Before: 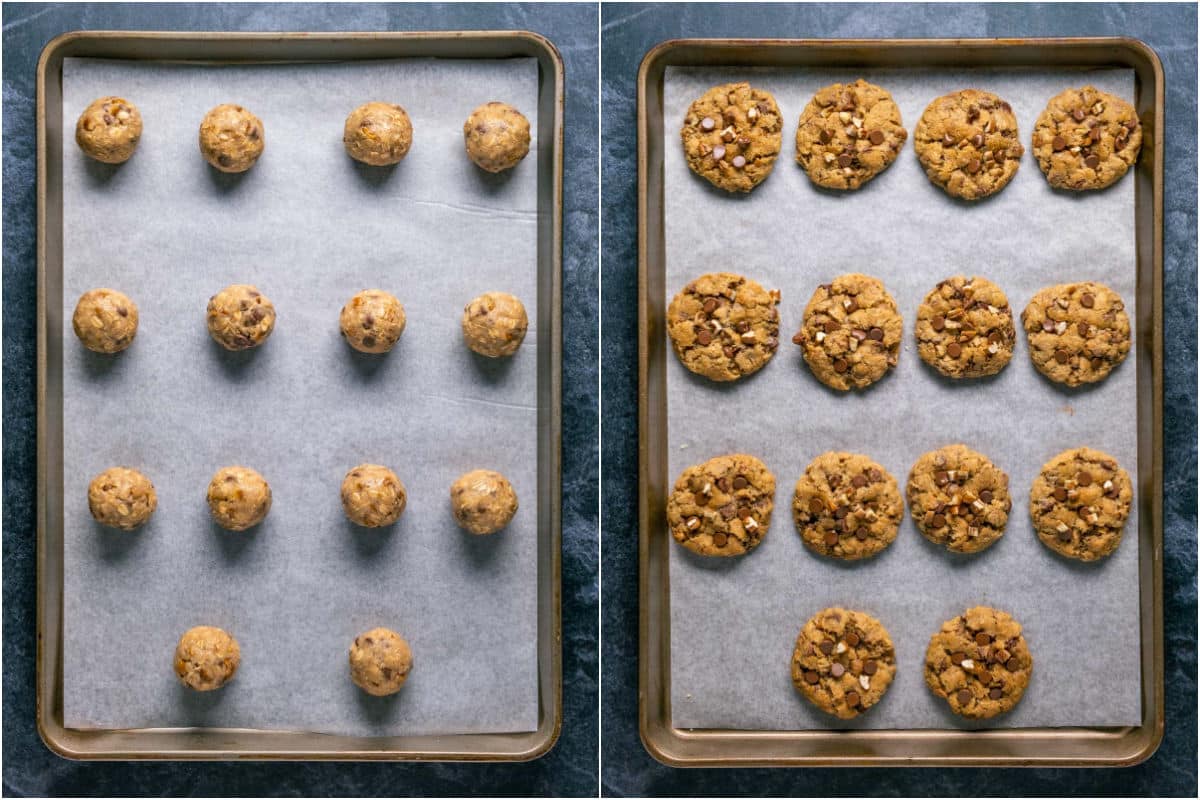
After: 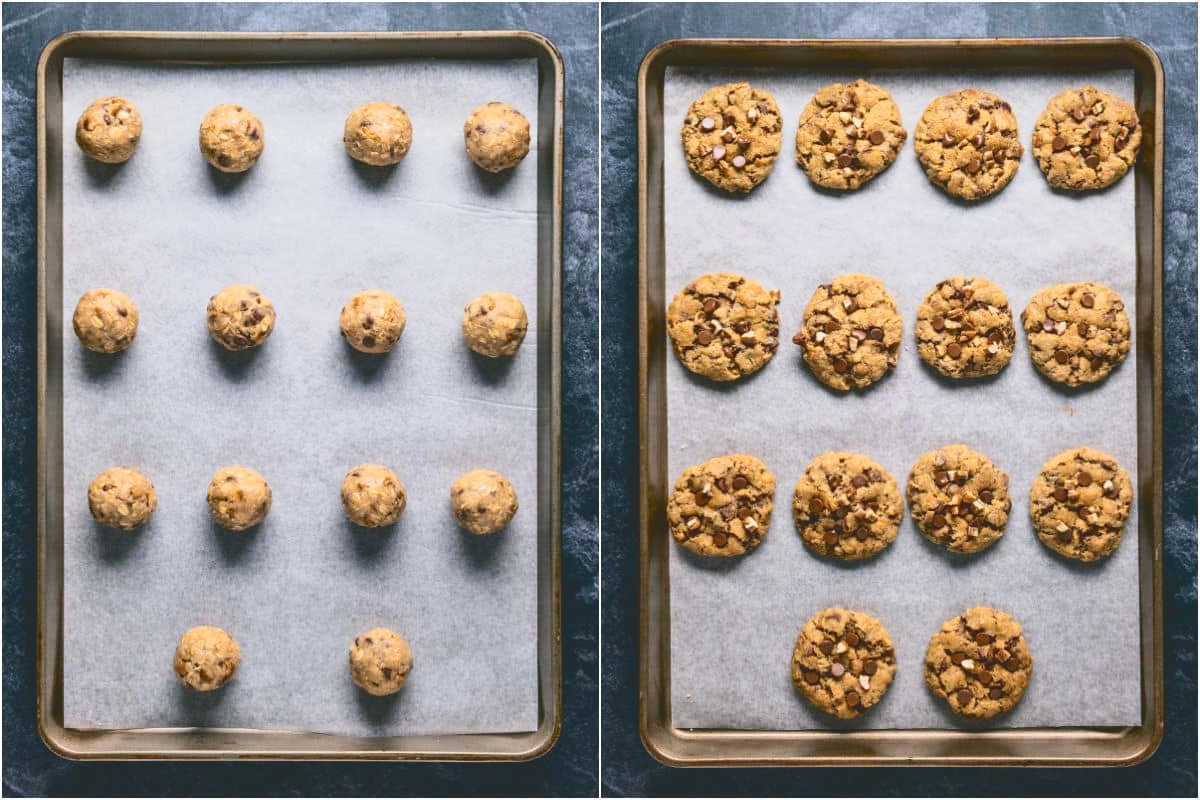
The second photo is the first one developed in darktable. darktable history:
contrast brightness saturation: saturation -0.062
tone curve: curves: ch0 [(0, 0) (0.003, 0.17) (0.011, 0.17) (0.025, 0.17) (0.044, 0.168) (0.069, 0.167) (0.1, 0.173) (0.136, 0.181) (0.177, 0.199) (0.224, 0.226) (0.277, 0.271) (0.335, 0.333) (0.399, 0.419) (0.468, 0.52) (0.543, 0.621) (0.623, 0.716) (0.709, 0.795) (0.801, 0.867) (0.898, 0.914) (1, 1)], color space Lab, independent channels, preserve colors none
